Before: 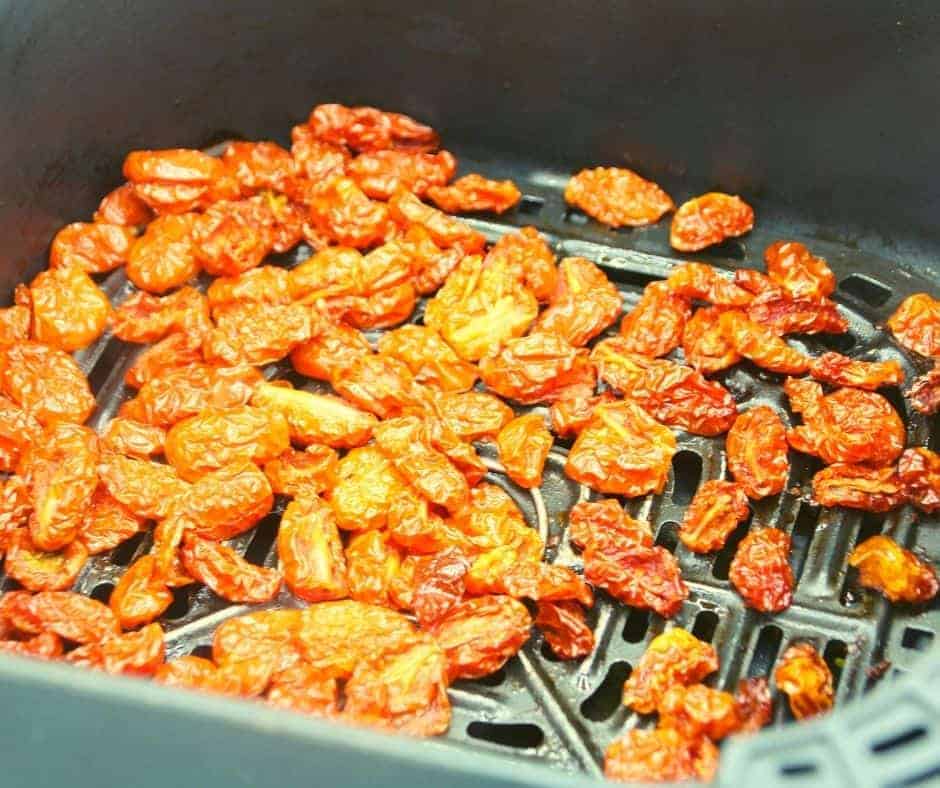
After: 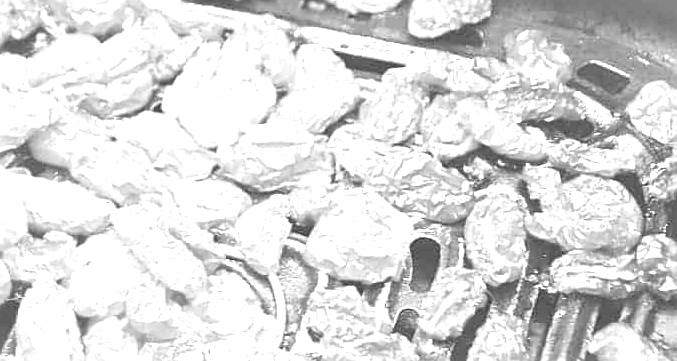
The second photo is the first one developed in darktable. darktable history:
crop and rotate: left 27.938%, top 27.046%, bottom 27.046%
colorize: hue 34.49°, saturation 35.33%, source mix 100%, version 1
sharpen: on, module defaults
monochrome: on, module defaults
